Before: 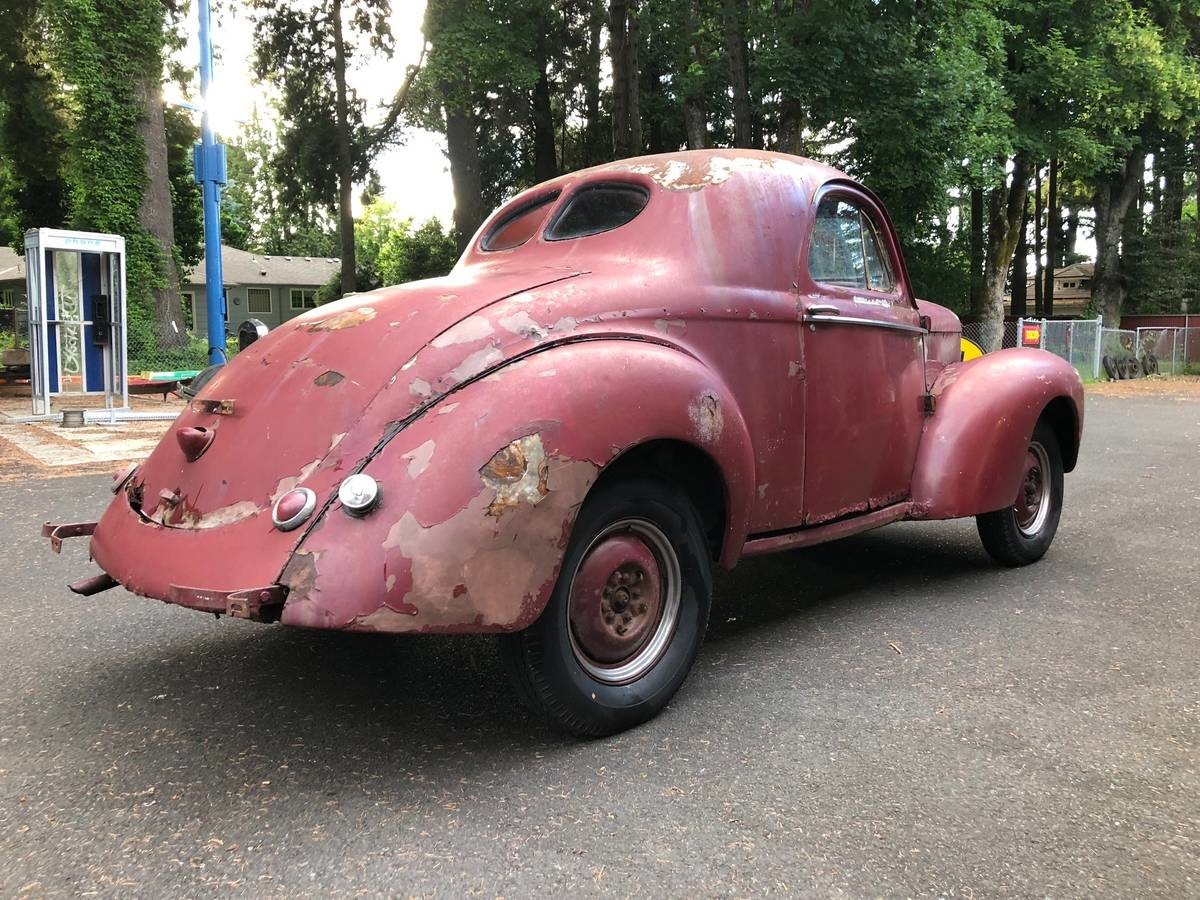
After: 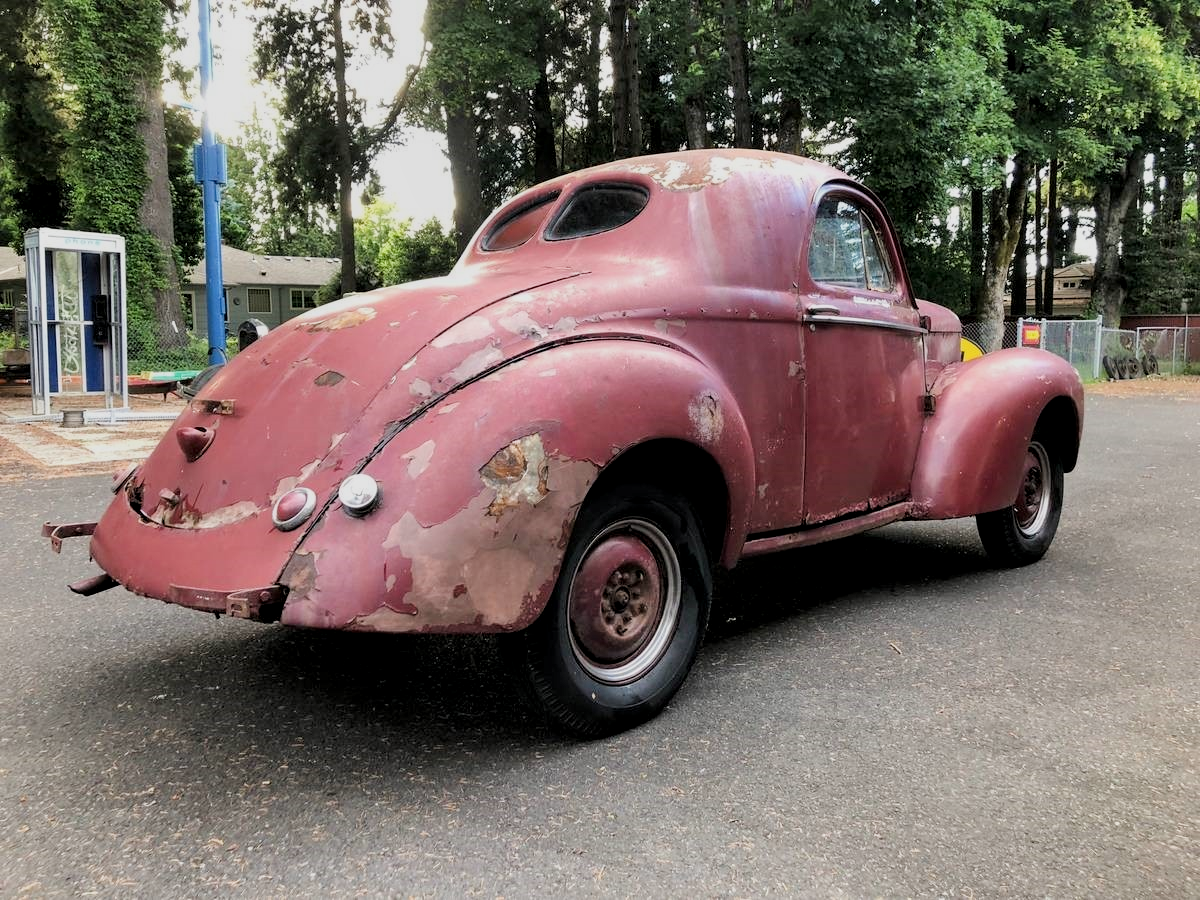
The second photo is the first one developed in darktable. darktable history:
shadows and highlights: highlights 69.1, soften with gaussian
filmic rgb: black relative exposure -8.02 EV, white relative exposure 3.99 EV, hardness 4.21, contrast 0.991
local contrast: highlights 106%, shadows 102%, detail 131%, midtone range 0.2
